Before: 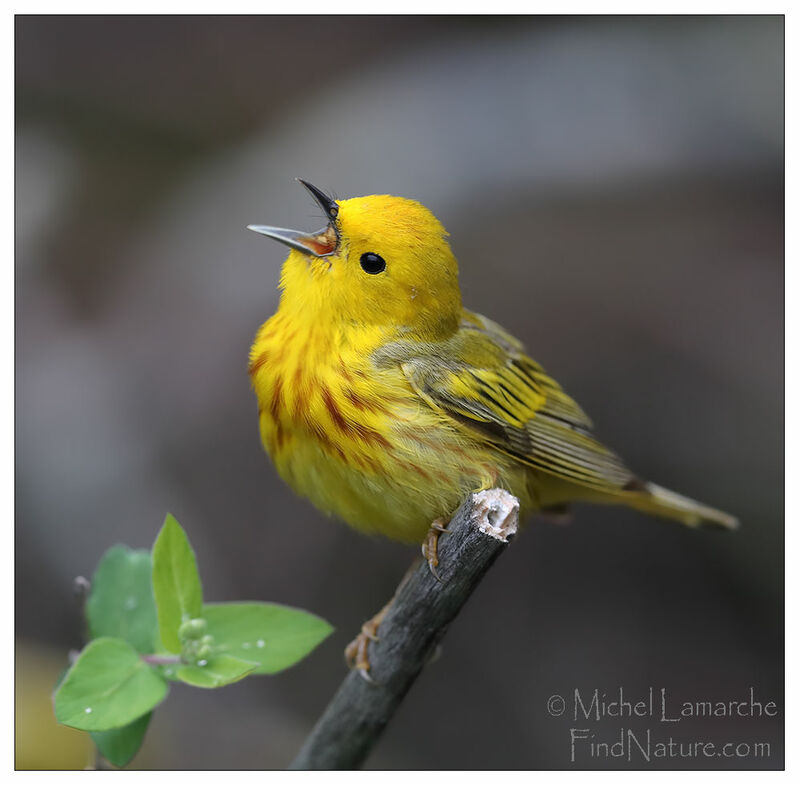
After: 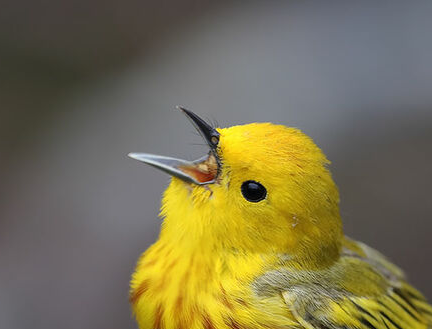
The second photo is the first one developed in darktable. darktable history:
crop: left 14.978%, top 9.267%, right 30.923%, bottom 48.858%
